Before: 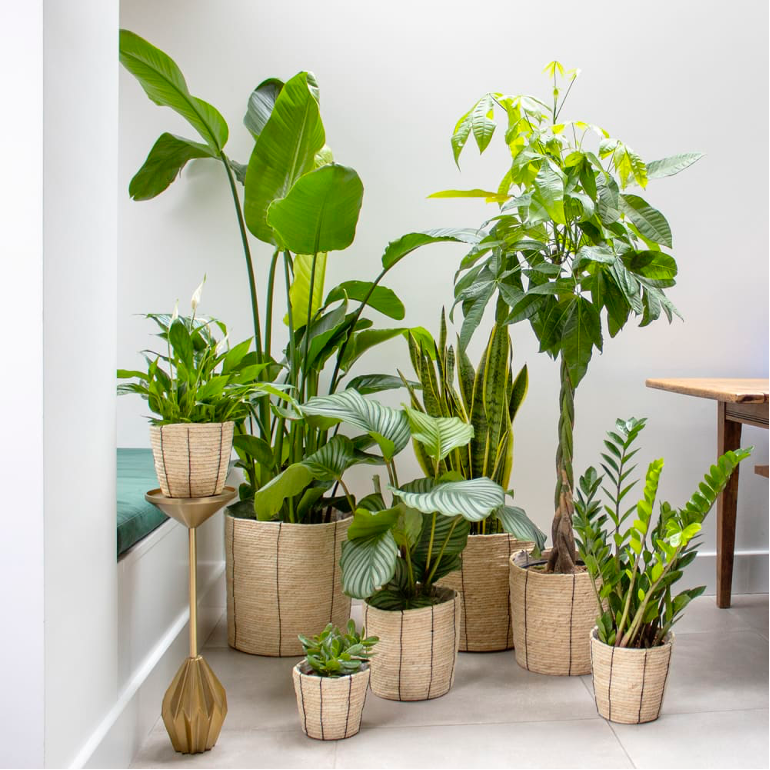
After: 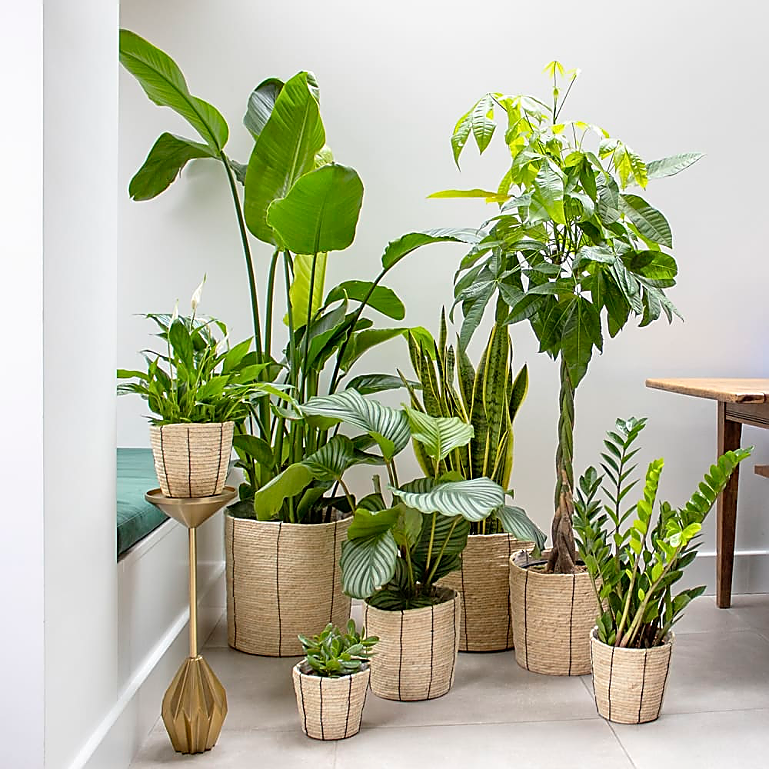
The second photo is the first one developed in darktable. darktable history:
sharpen: radius 1.376, amount 1.247, threshold 0.629
